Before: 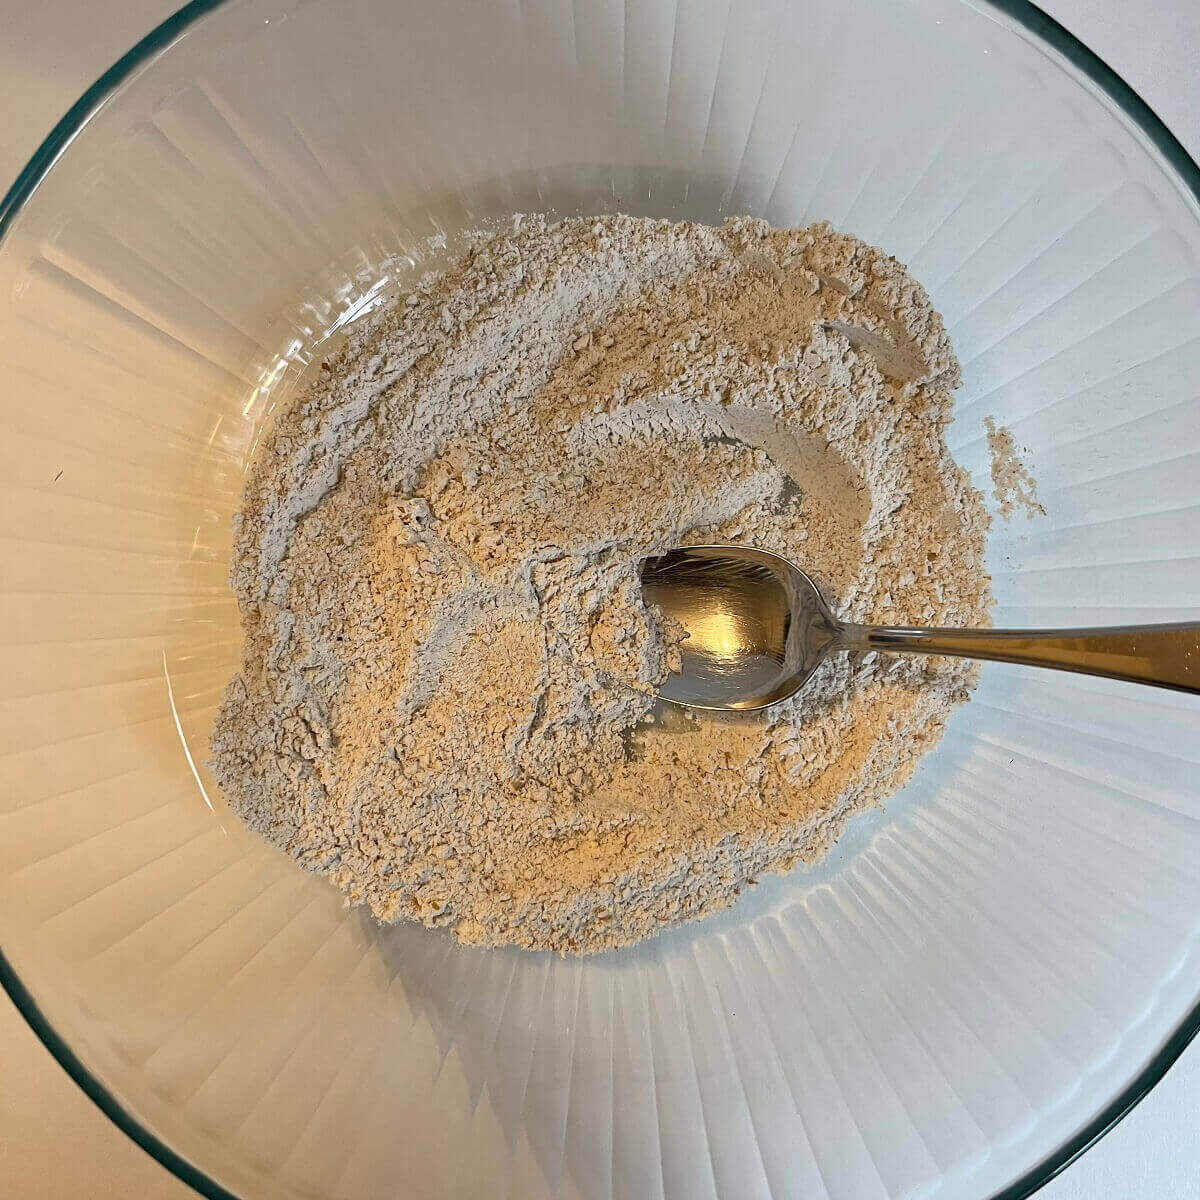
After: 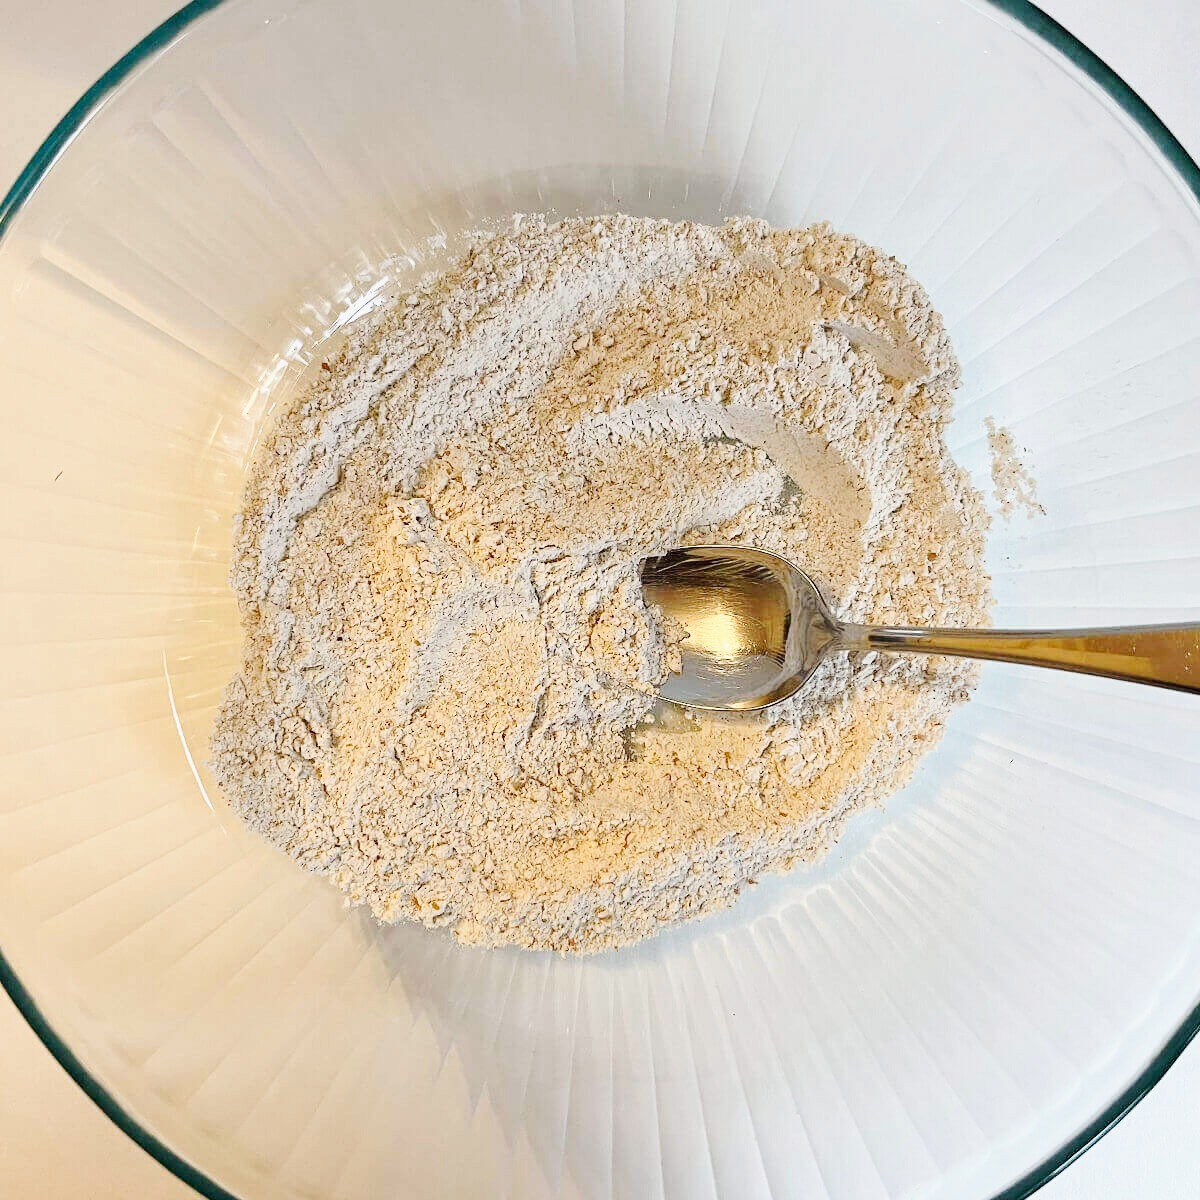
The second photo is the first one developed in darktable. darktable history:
base curve: curves: ch0 [(0, 0) (0.025, 0.046) (0.112, 0.277) (0.467, 0.74) (0.814, 0.929) (1, 0.942)], preserve colors none
exposure: exposure -0.016 EV, compensate highlight preservation false
